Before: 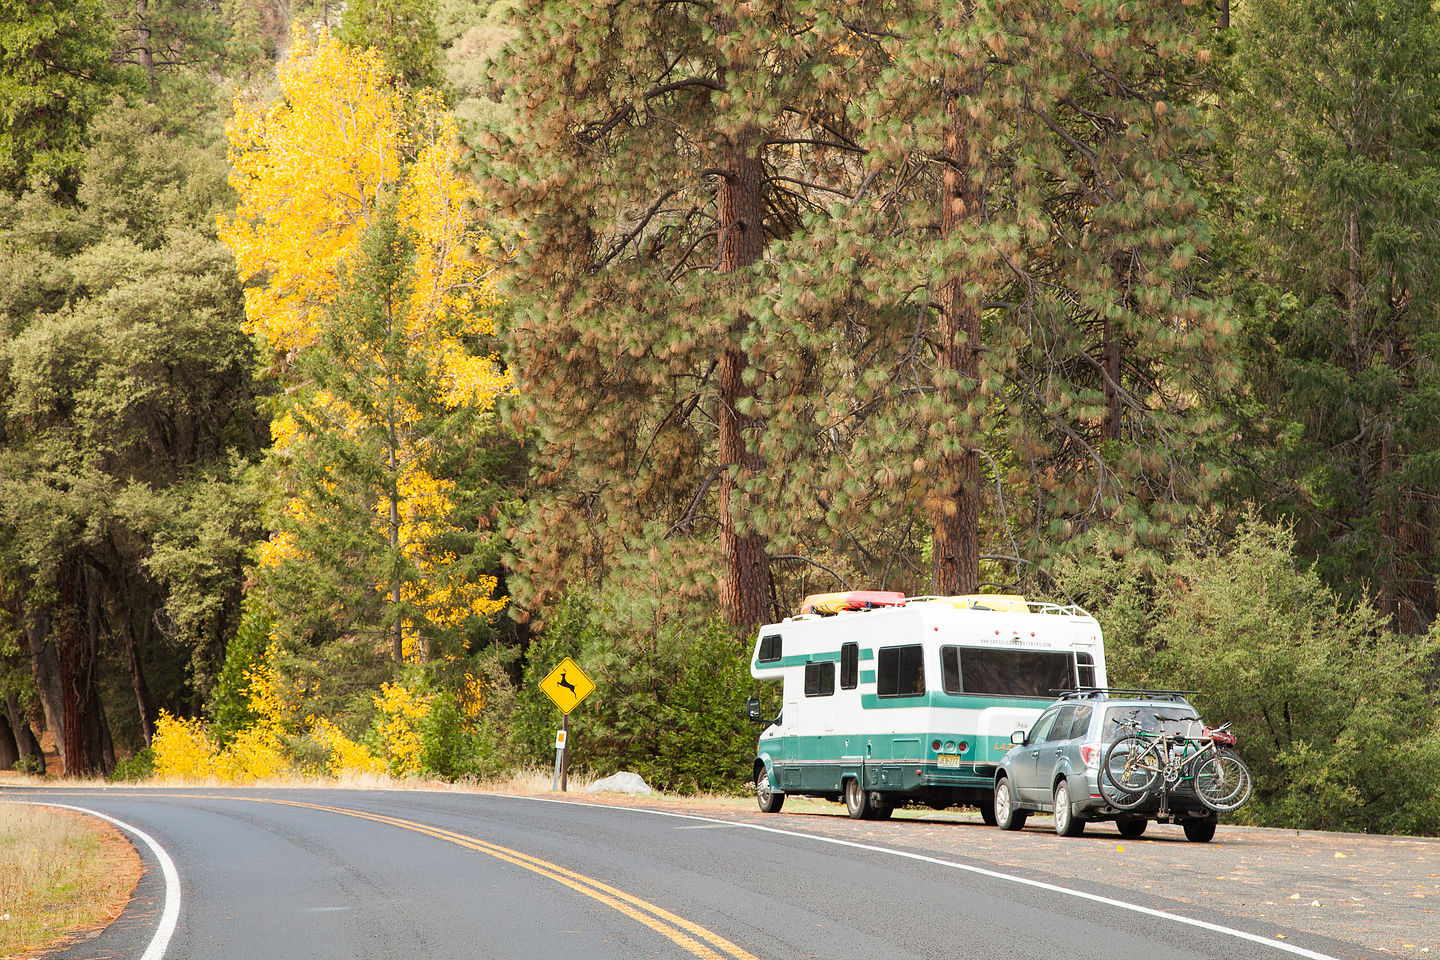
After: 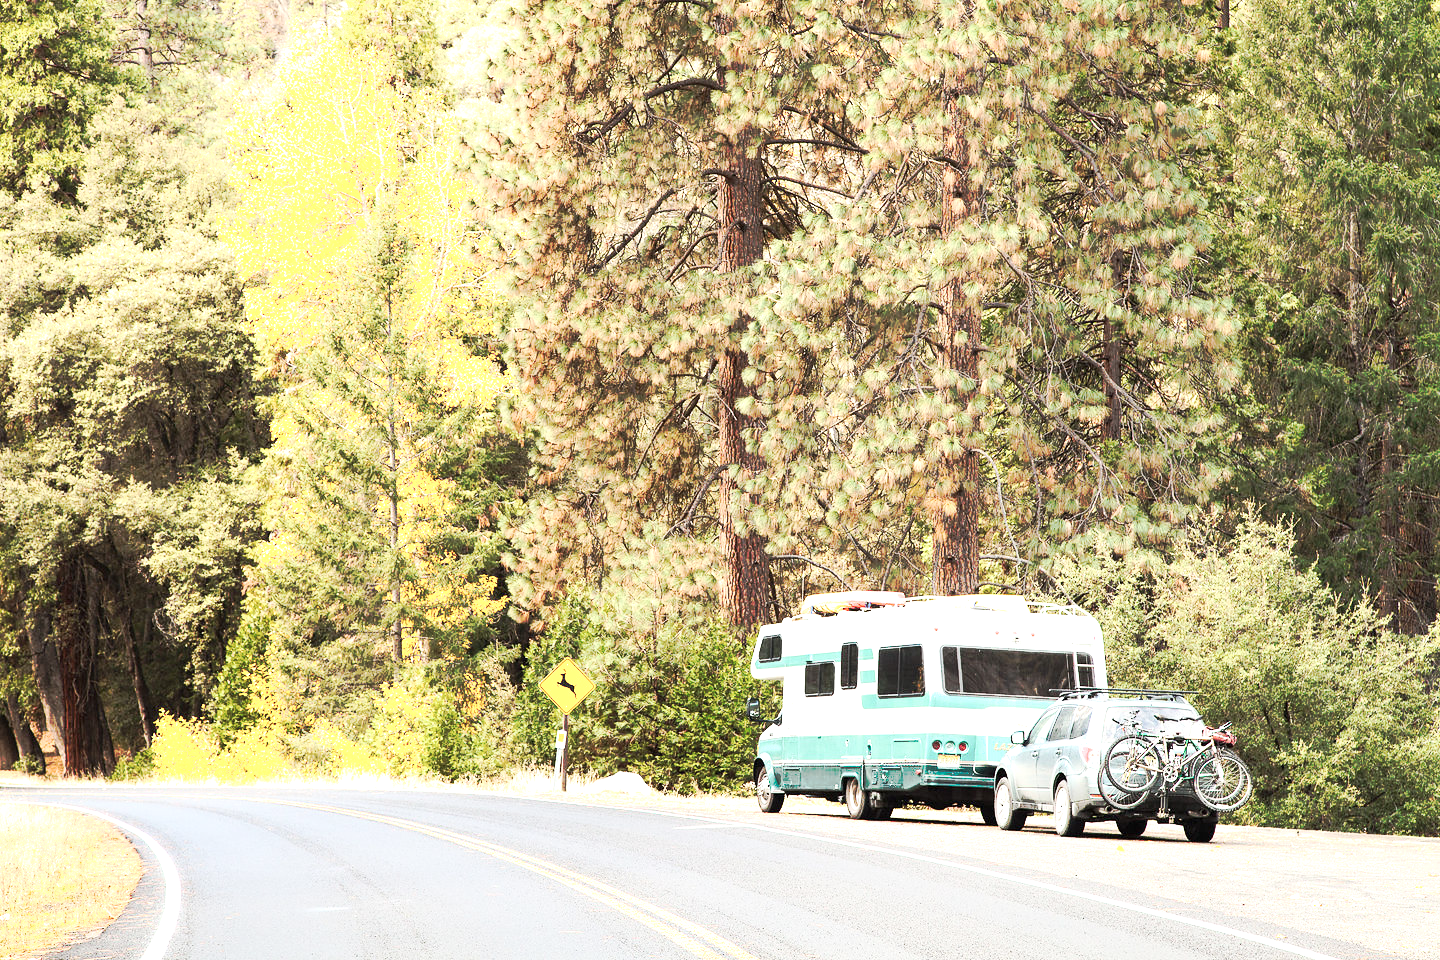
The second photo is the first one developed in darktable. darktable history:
shadows and highlights: shadows -1.52, highlights 41.6
color balance rgb: power › hue 210.16°, perceptual saturation grading › global saturation -3.872%, global vibrance 20%
exposure: exposure 1.073 EV, compensate highlight preservation false
tone curve: curves: ch0 [(0, 0) (0.003, 0.003) (0.011, 0.011) (0.025, 0.024) (0.044, 0.043) (0.069, 0.067) (0.1, 0.096) (0.136, 0.131) (0.177, 0.171) (0.224, 0.217) (0.277, 0.267) (0.335, 0.324) (0.399, 0.385) (0.468, 0.452) (0.543, 0.632) (0.623, 0.697) (0.709, 0.766) (0.801, 0.839) (0.898, 0.917) (1, 1)], preserve colors none
contrast brightness saturation: contrast 0.064, brightness -0.013, saturation -0.237
